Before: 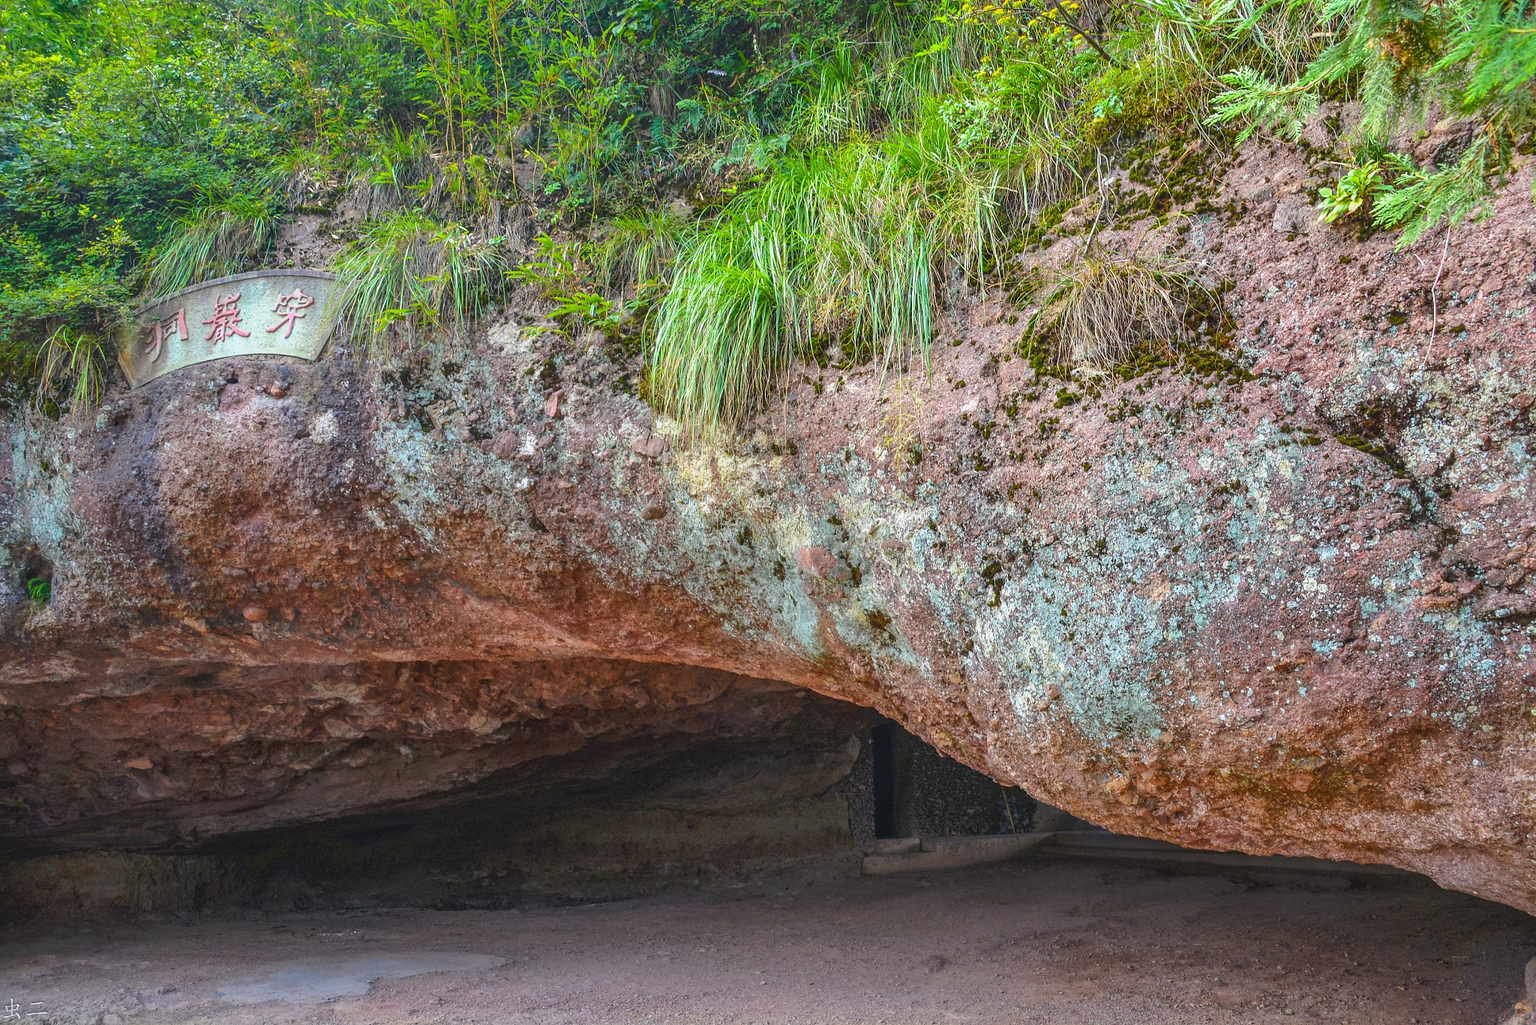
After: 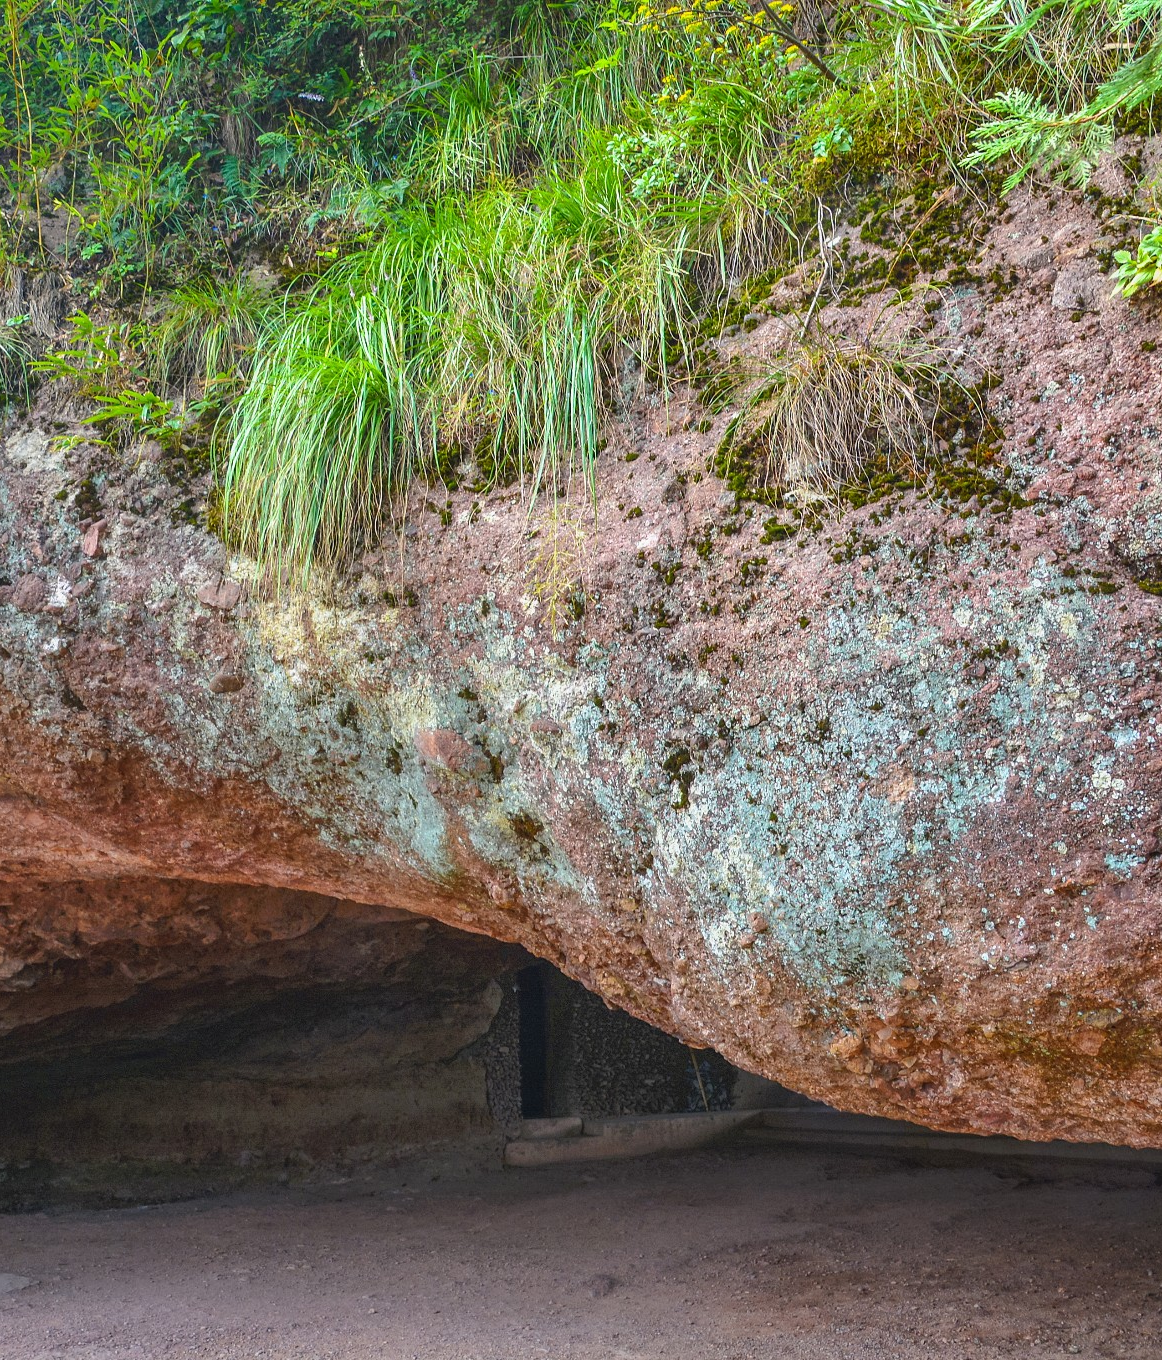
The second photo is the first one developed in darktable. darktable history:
crop: left 31.531%, top 0.015%, right 11.693%
